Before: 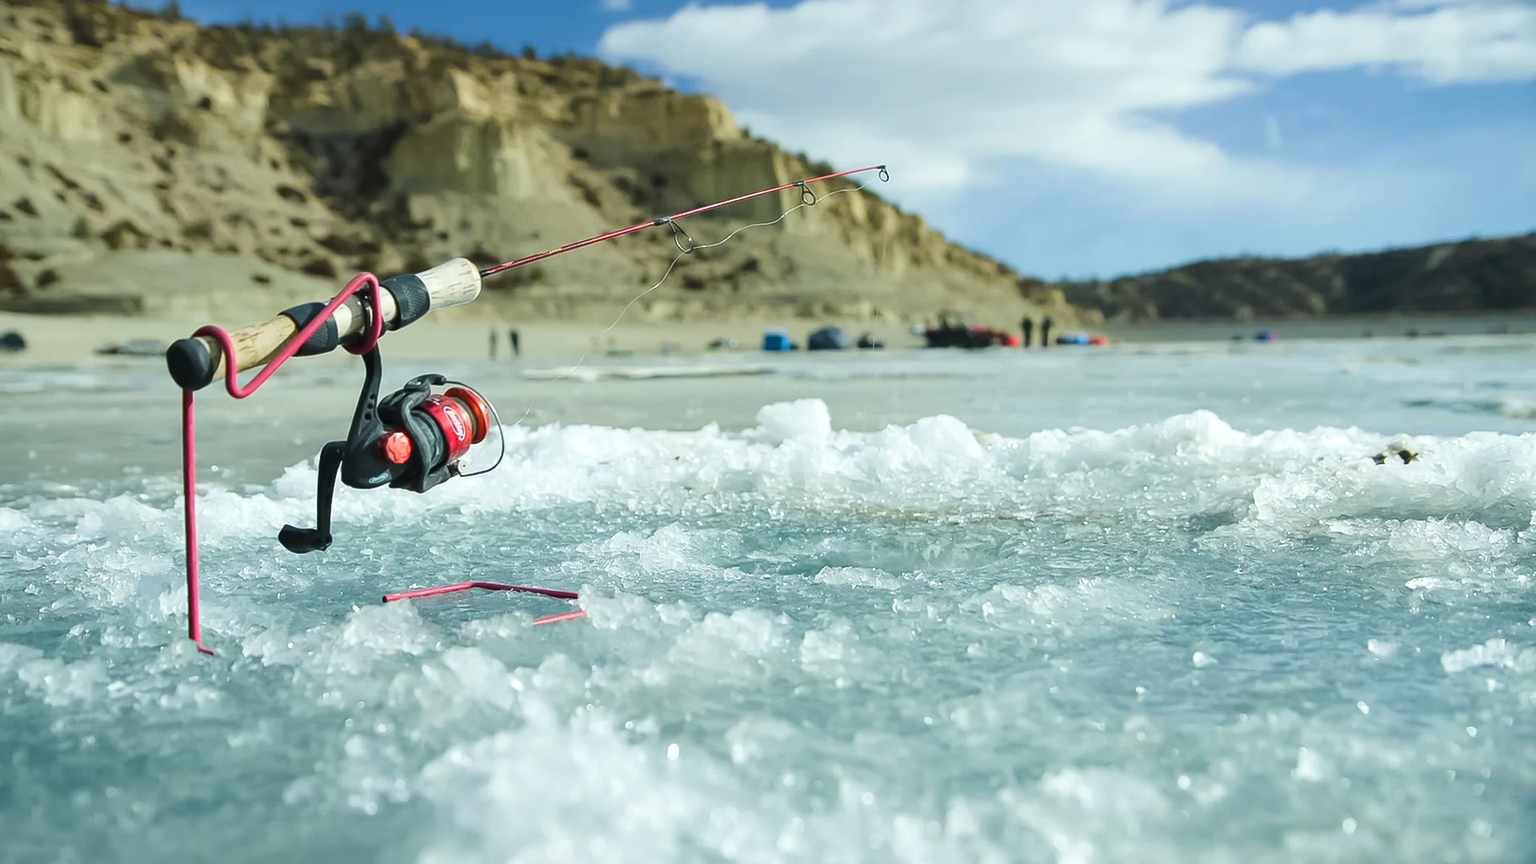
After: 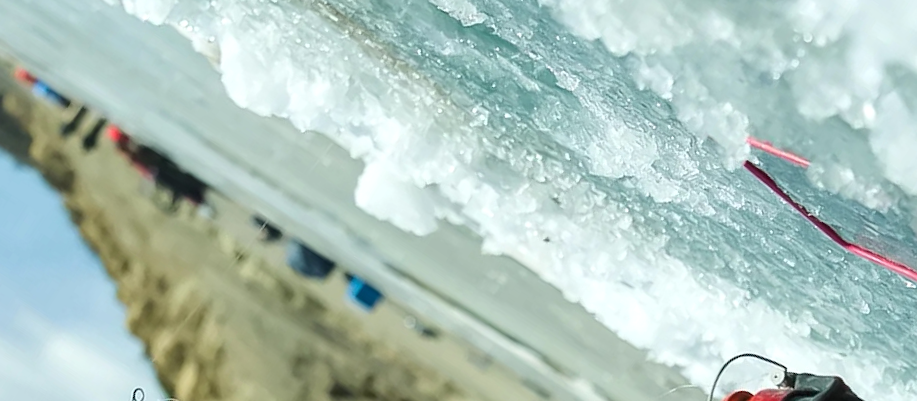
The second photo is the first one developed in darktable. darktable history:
crop and rotate: angle 147.08°, left 9.207%, top 15.687%, right 4.522%, bottom 17.121%
exposure: exposure 0.073 EV, compensate exposure bias true, compensate highlight preservation false
